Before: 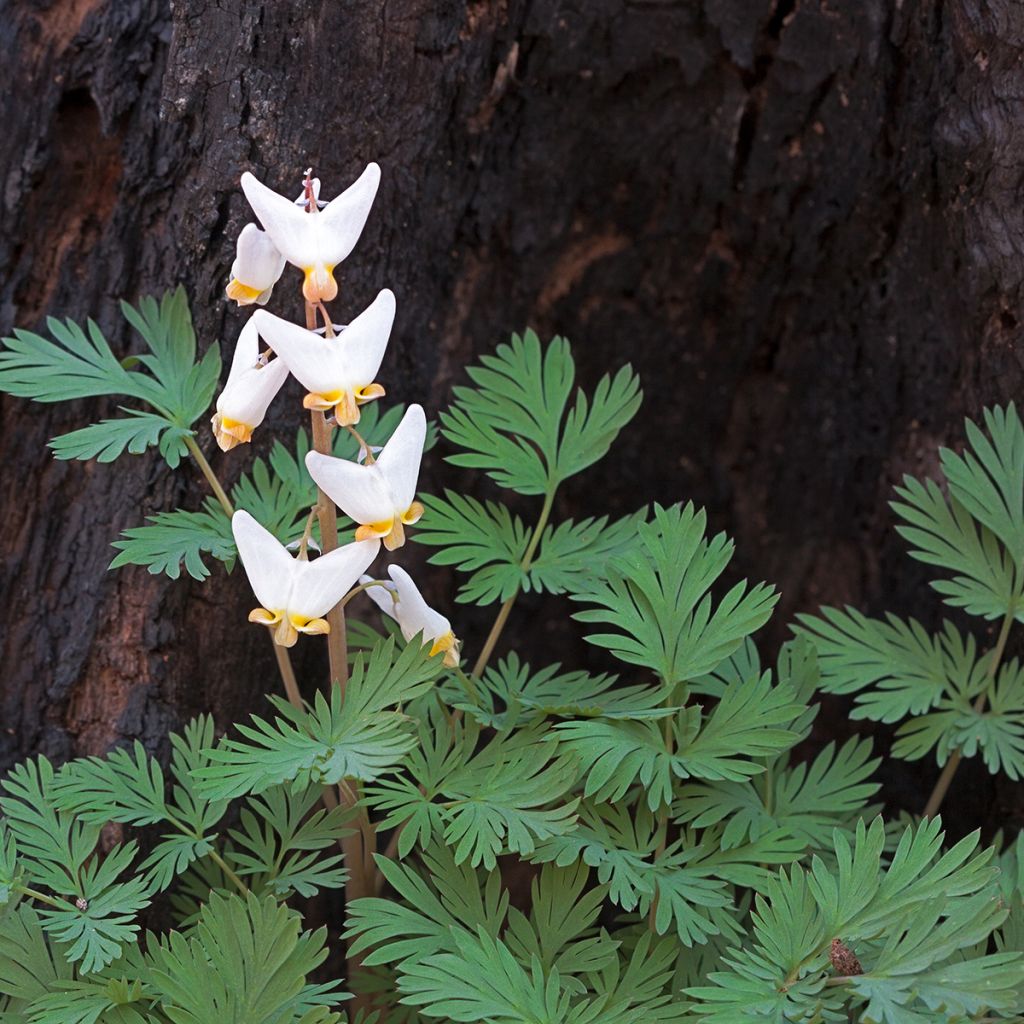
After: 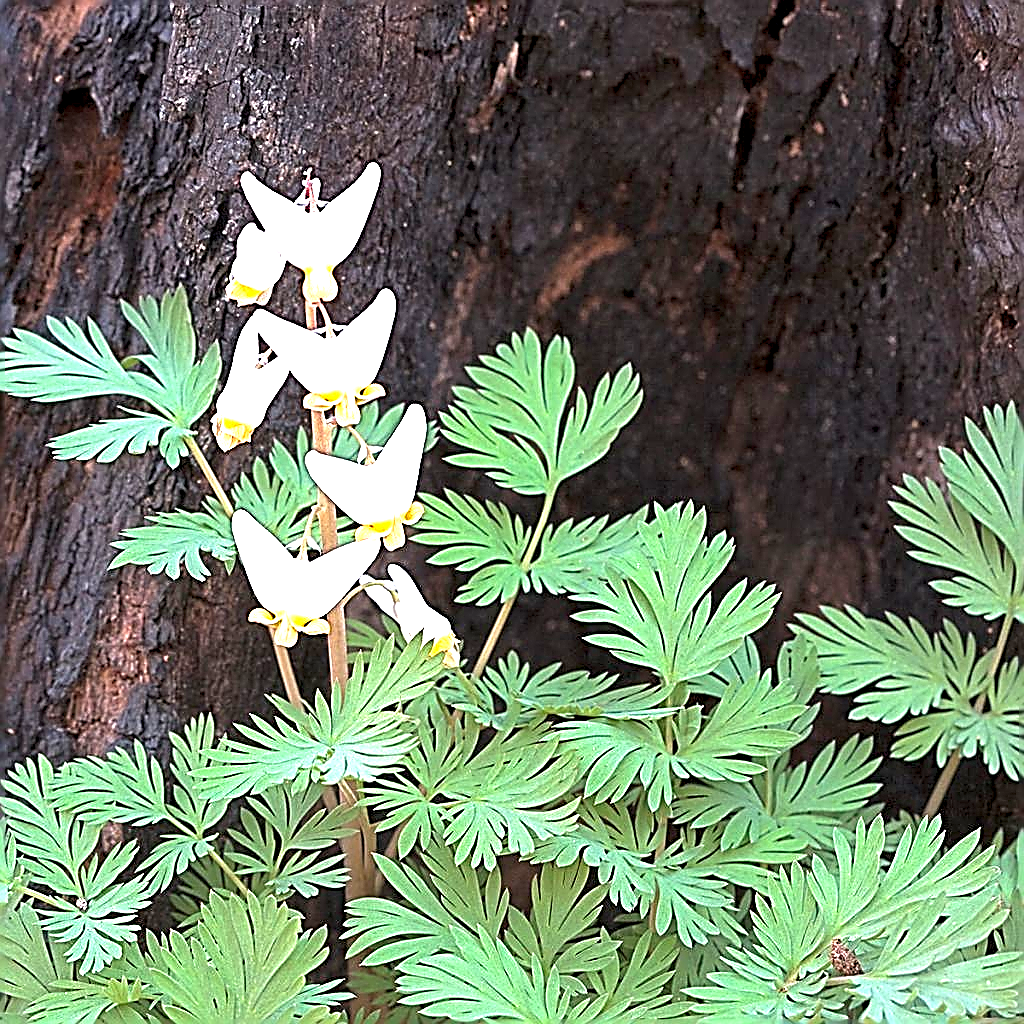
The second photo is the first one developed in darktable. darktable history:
levels: mode automatic, levels [0, 0.281, 0.562]
exposure: black level correction 0.001, exposure 1.738 EV, compensate highlight preservation false
sharpen: amount 1.985
